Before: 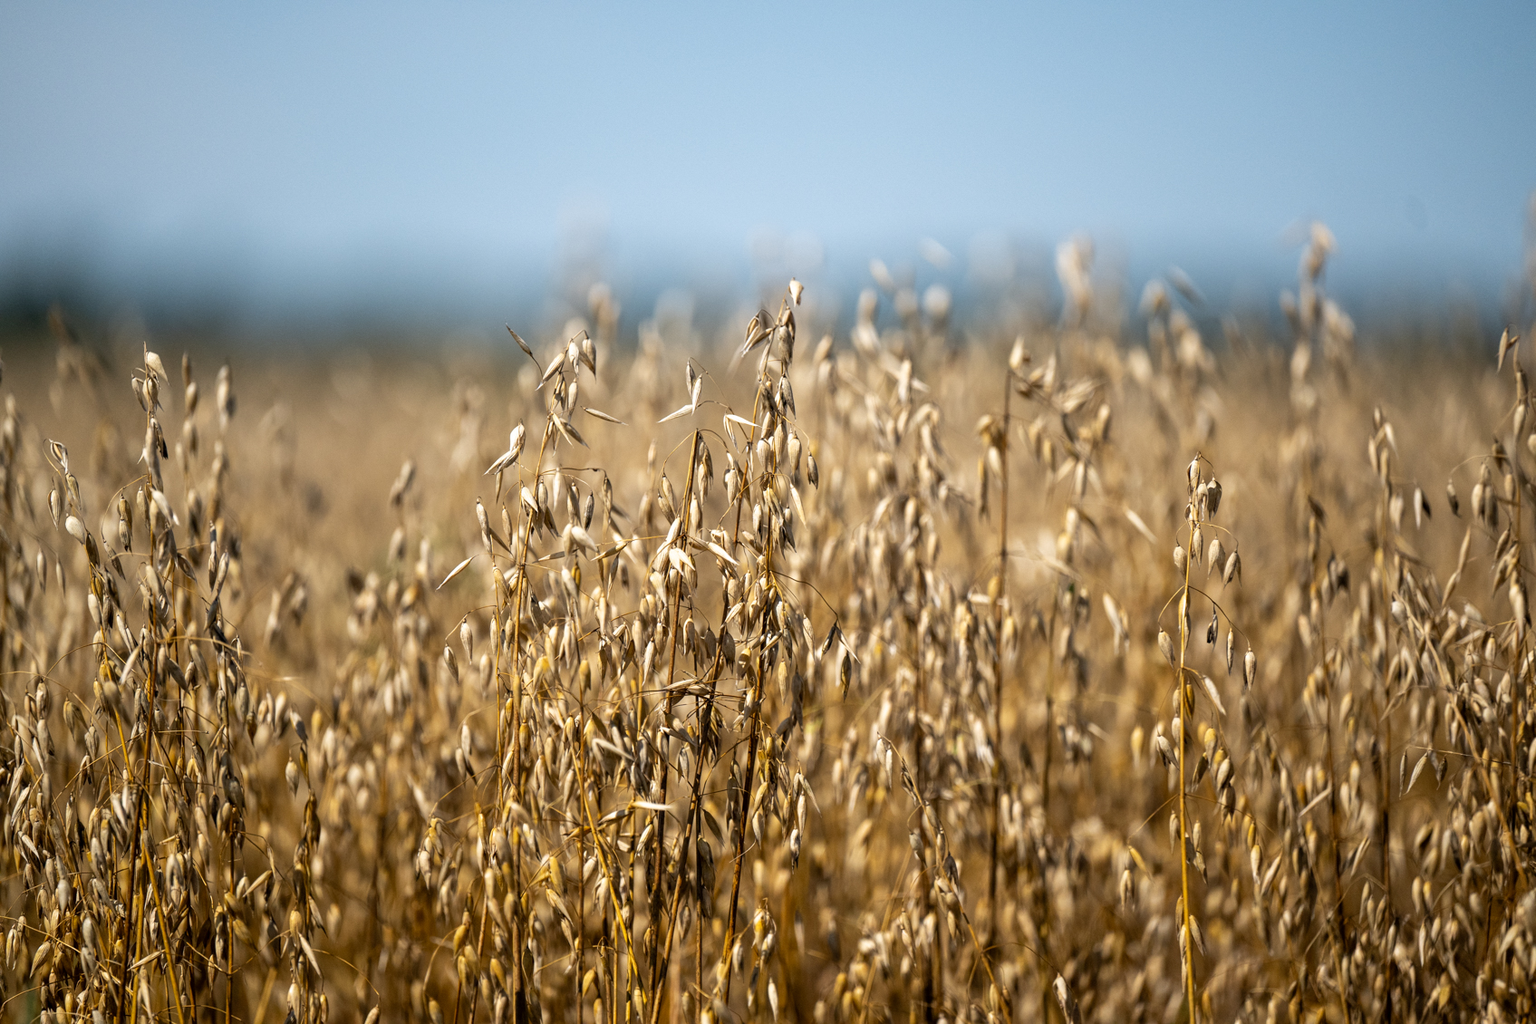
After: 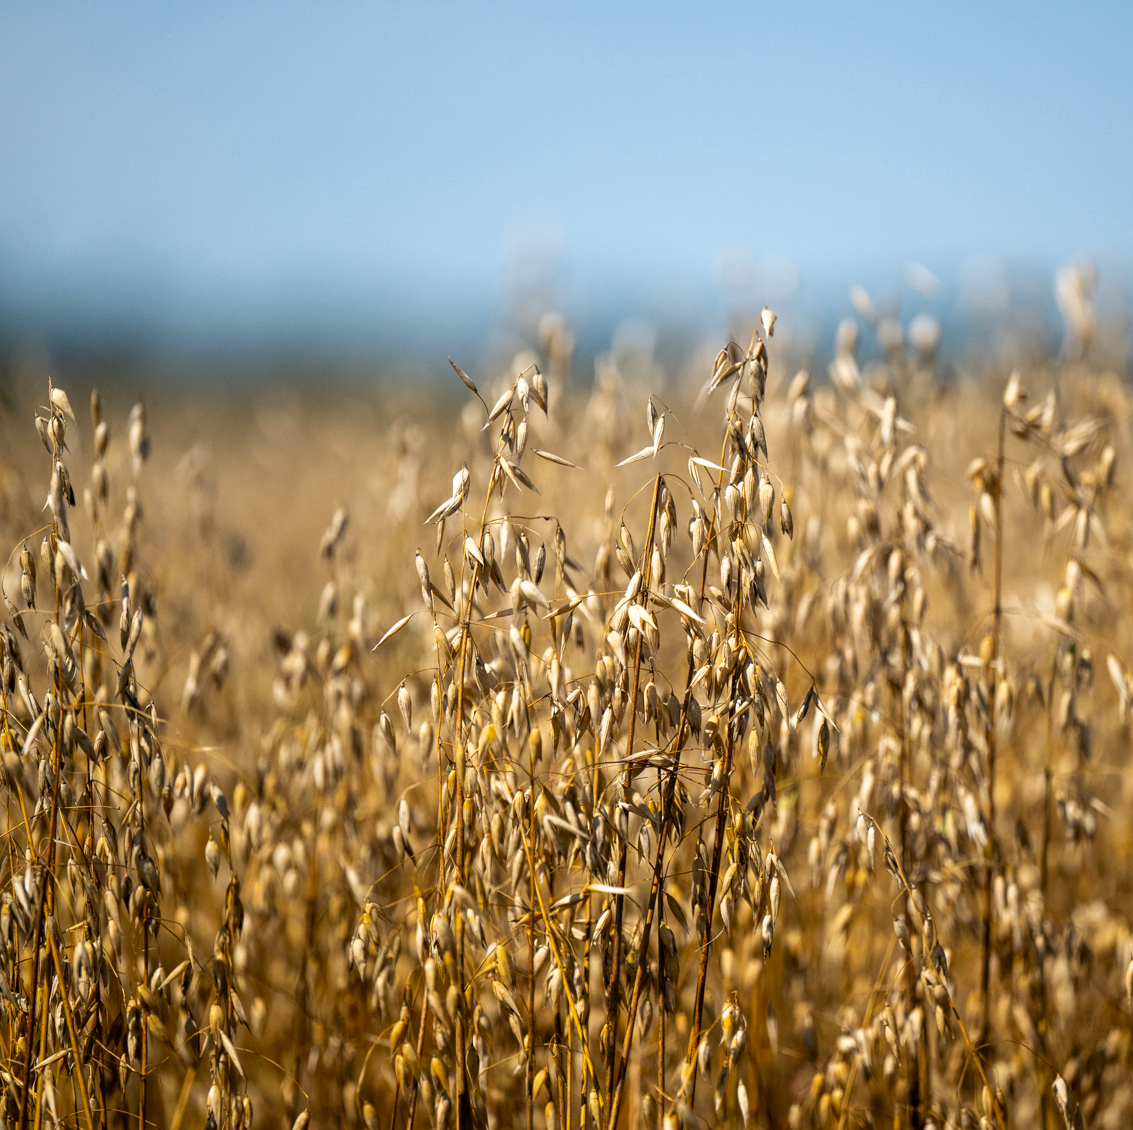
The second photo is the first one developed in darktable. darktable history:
crop and rotate: left 6.533%, right 26.582%
contrast brightness saturation: saturation 0.179
